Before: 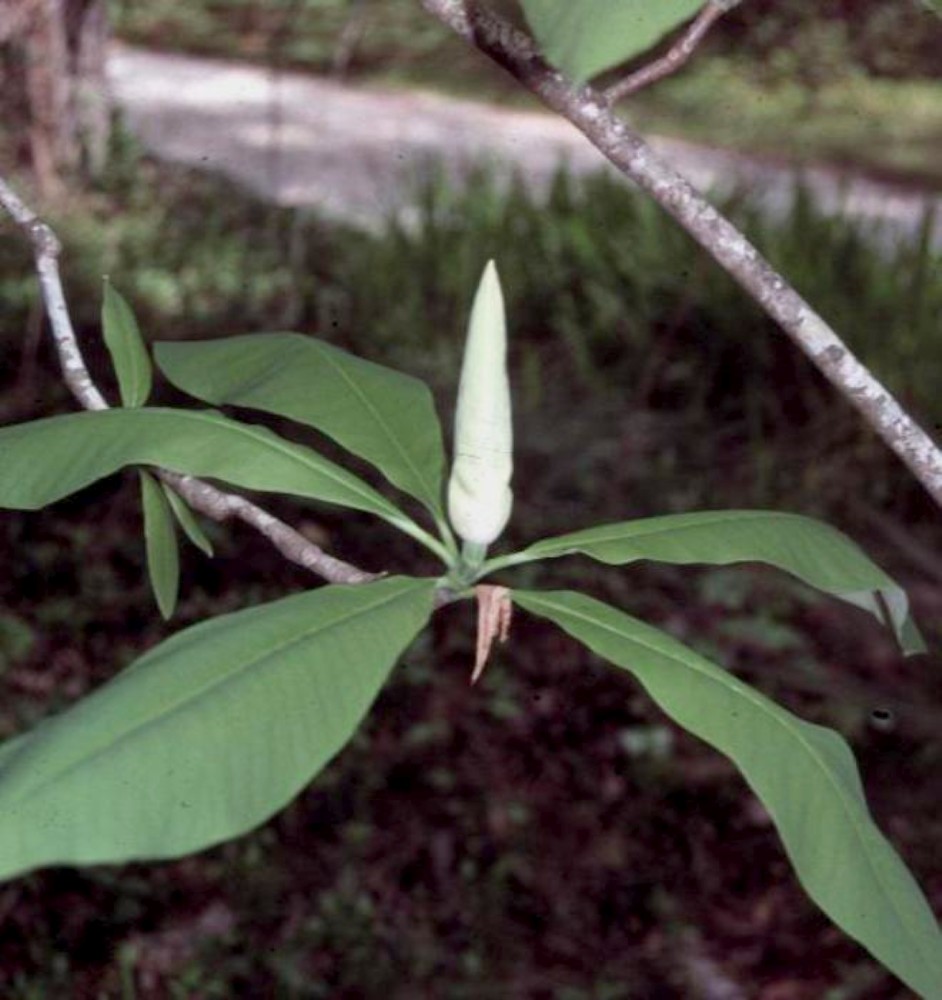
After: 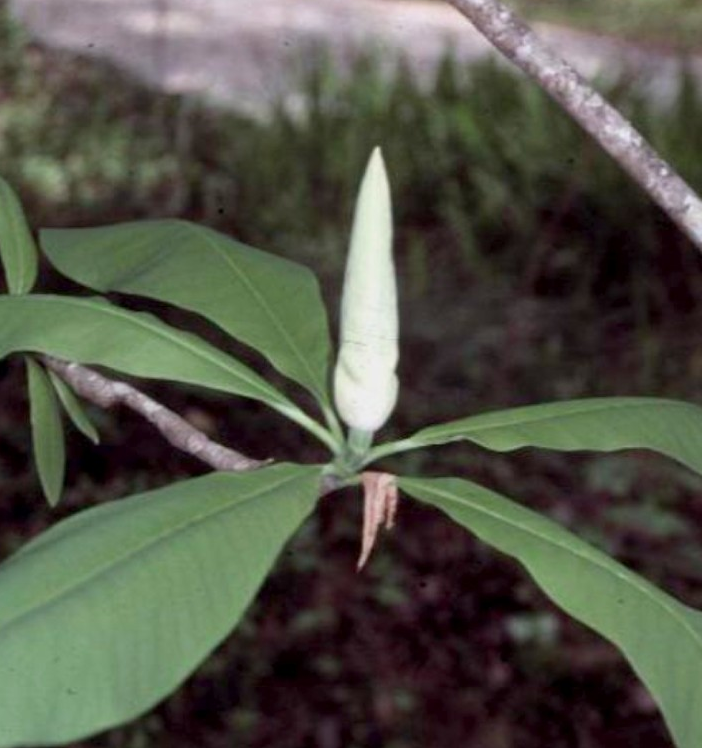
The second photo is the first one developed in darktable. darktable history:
contrast brightness saturation: saturation -0.028
crop and rotate: left 12.122%, top 11.377%, right 13.314%, bottom 13.79%
